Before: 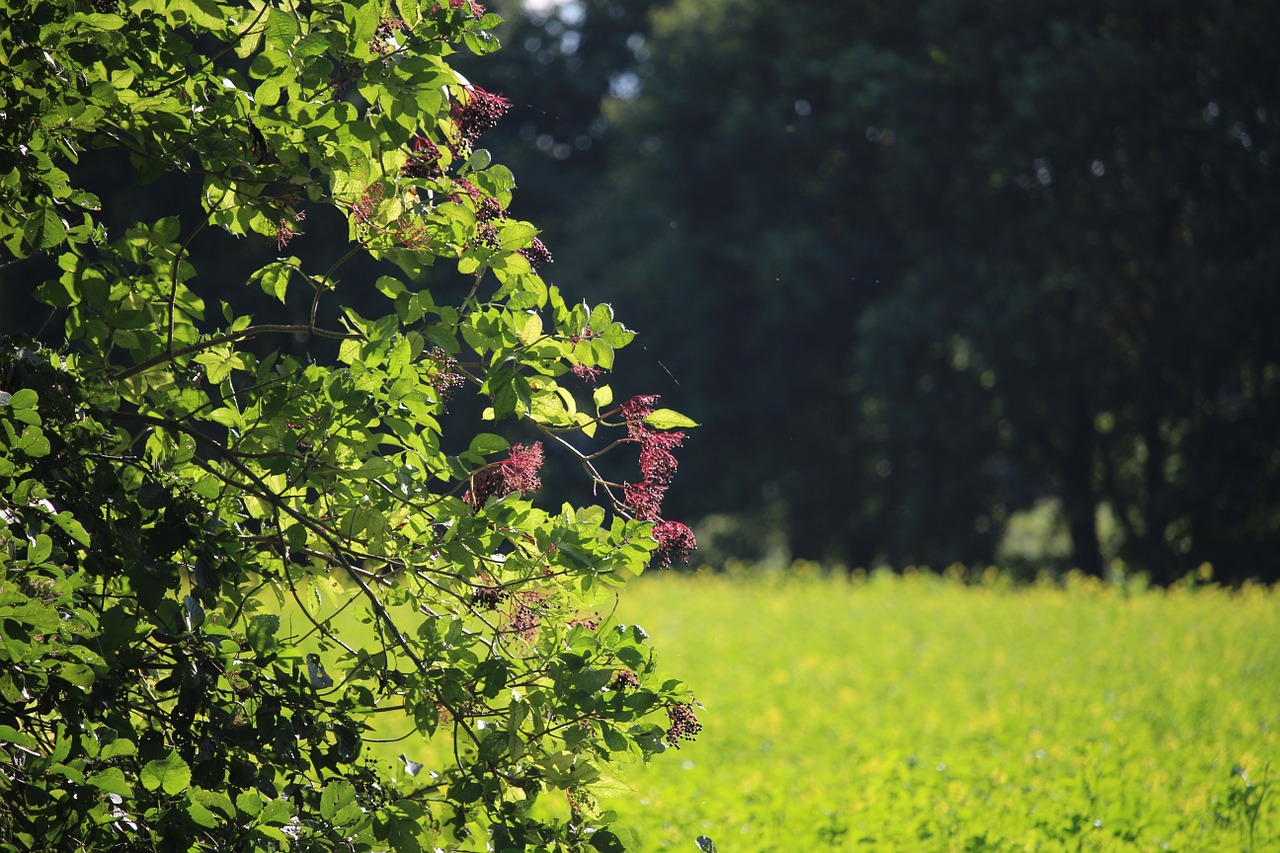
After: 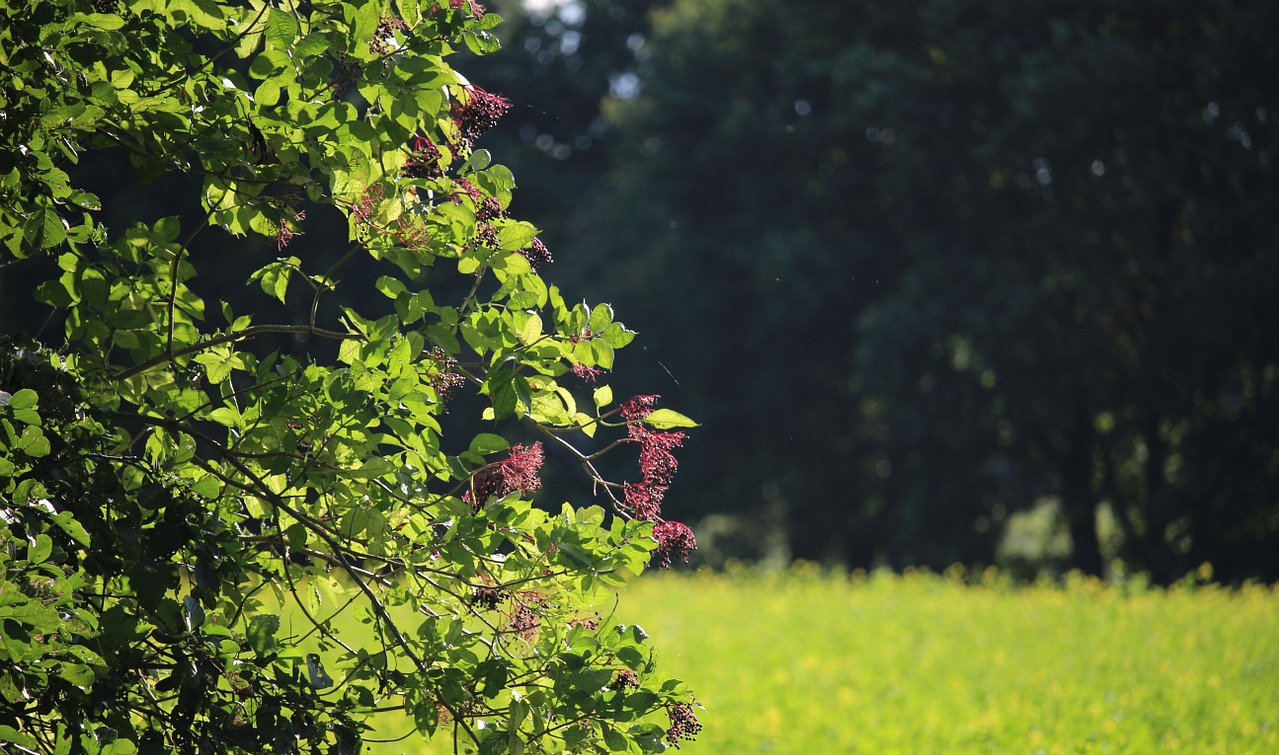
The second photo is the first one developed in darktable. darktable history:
crop and rotate: top 0%, bottom 11.386%
